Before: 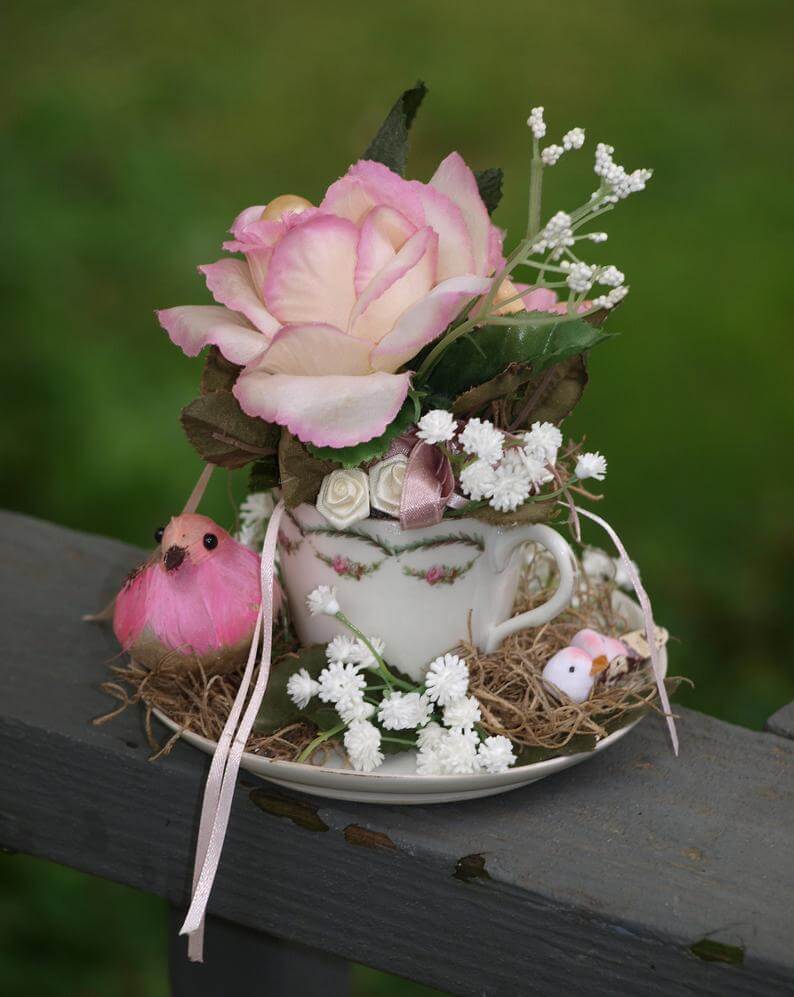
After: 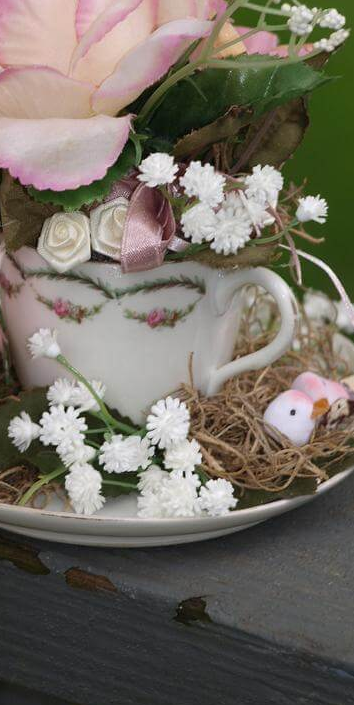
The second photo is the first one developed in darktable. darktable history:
crop: left 35.237%, top 25.846%, right 20.162%, bottom 3.345%
